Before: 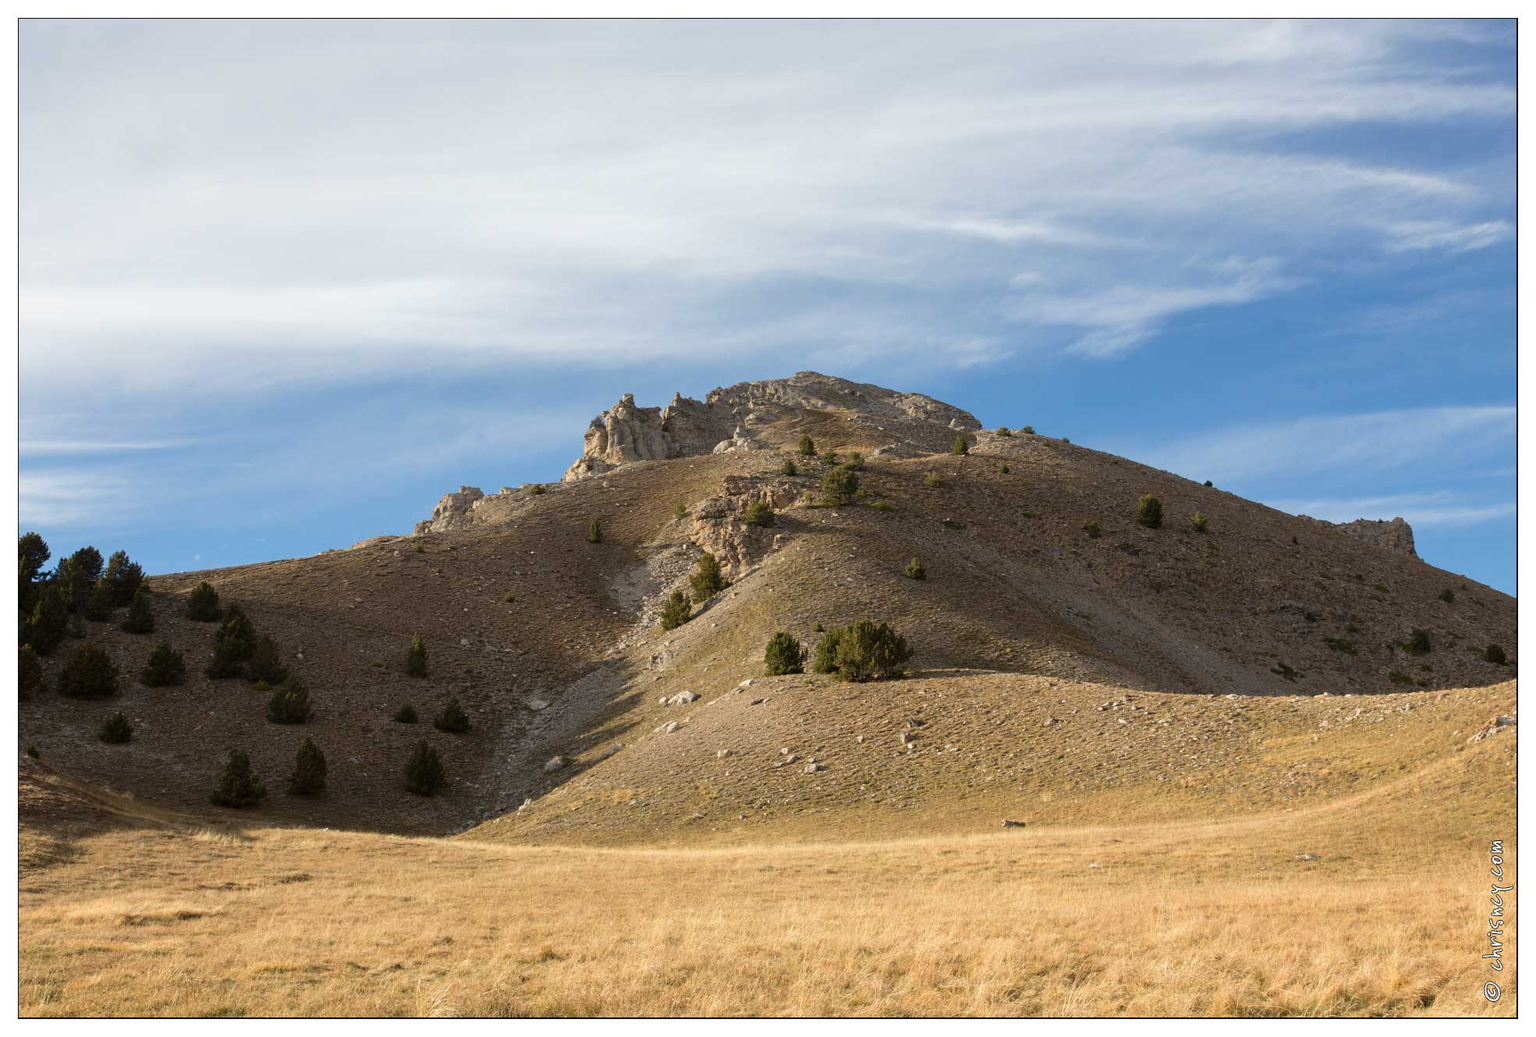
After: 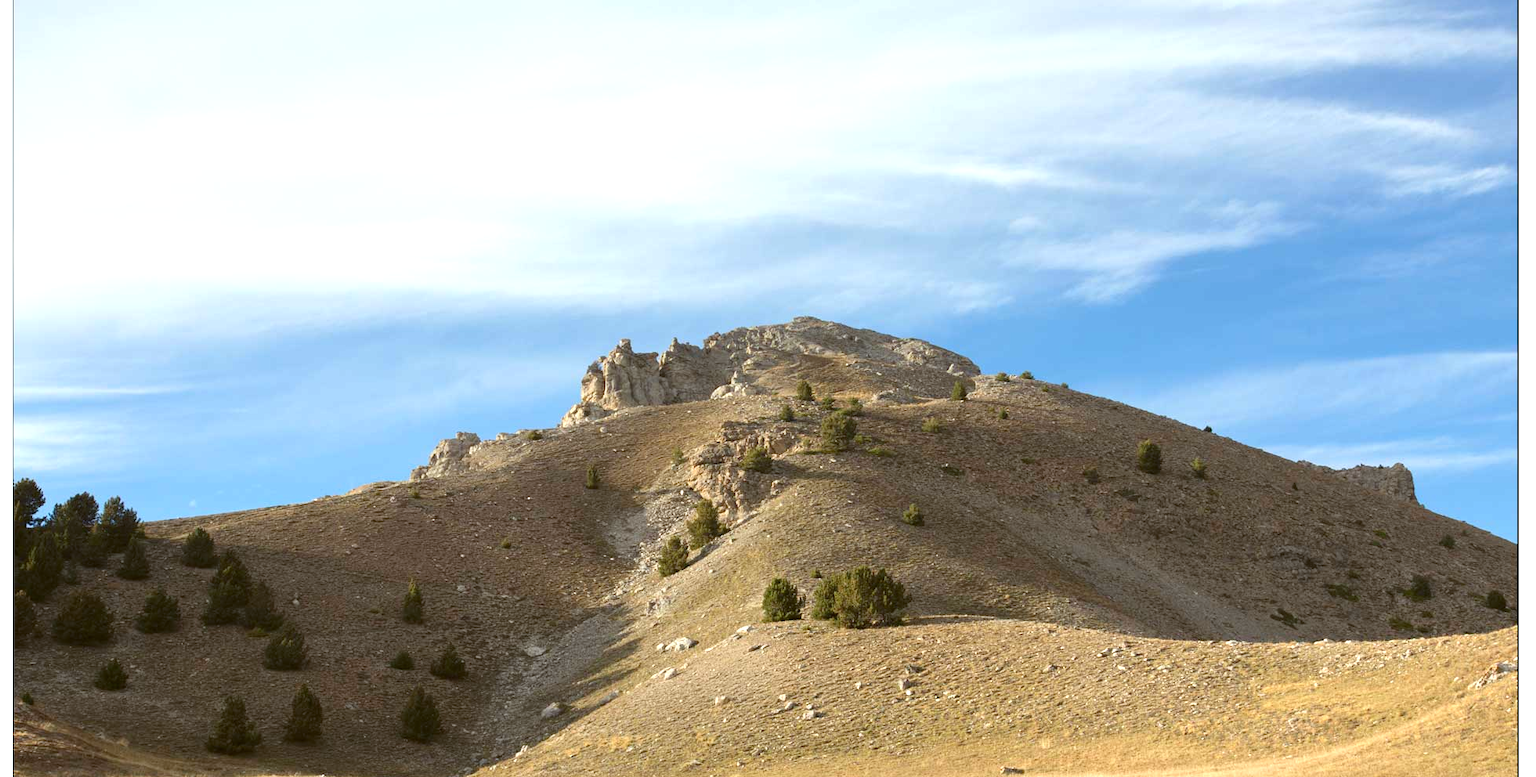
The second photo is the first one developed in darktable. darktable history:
exposure: exposure 0.661 EV, compensate highlight preservation false
color balance: lift [1.004, 1.002, 1.002, 0.998], gamma [1, 1.007, 1.002, 0.993], gain [1, 0.977, 1.013, 1.023], contrast -3.64%
crop: left 0.387%, top 5.469%, bottom 19.809%
